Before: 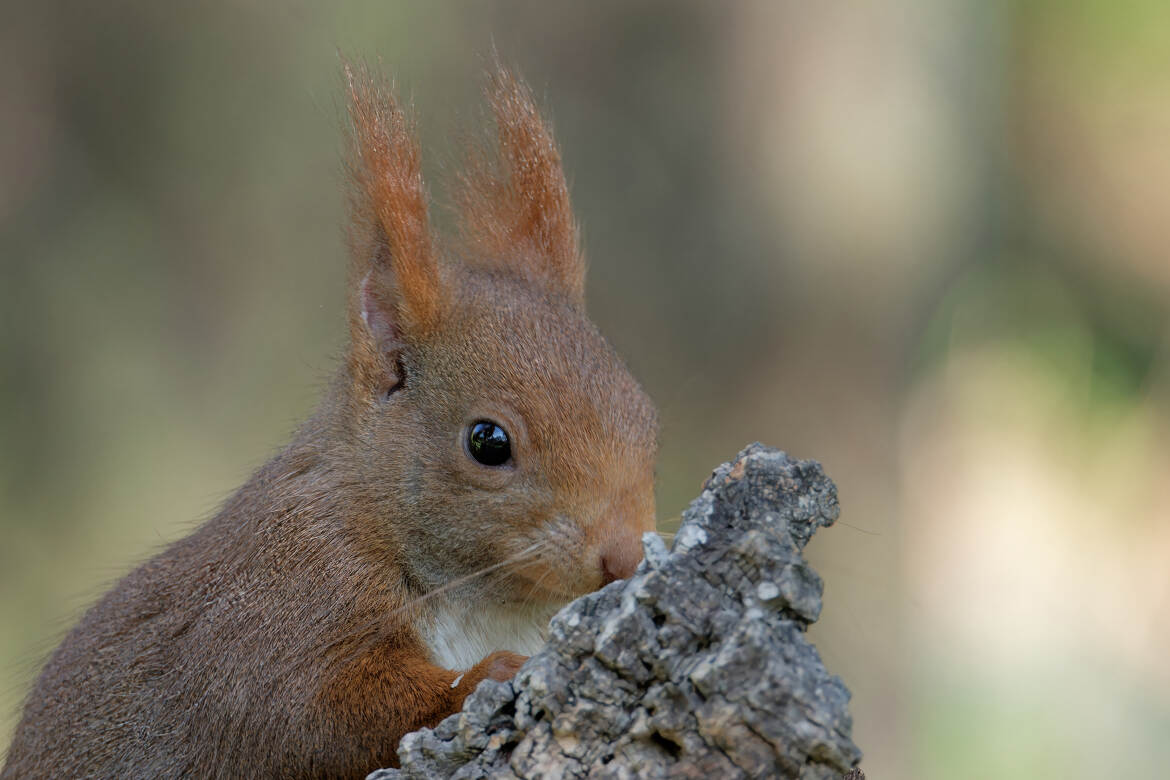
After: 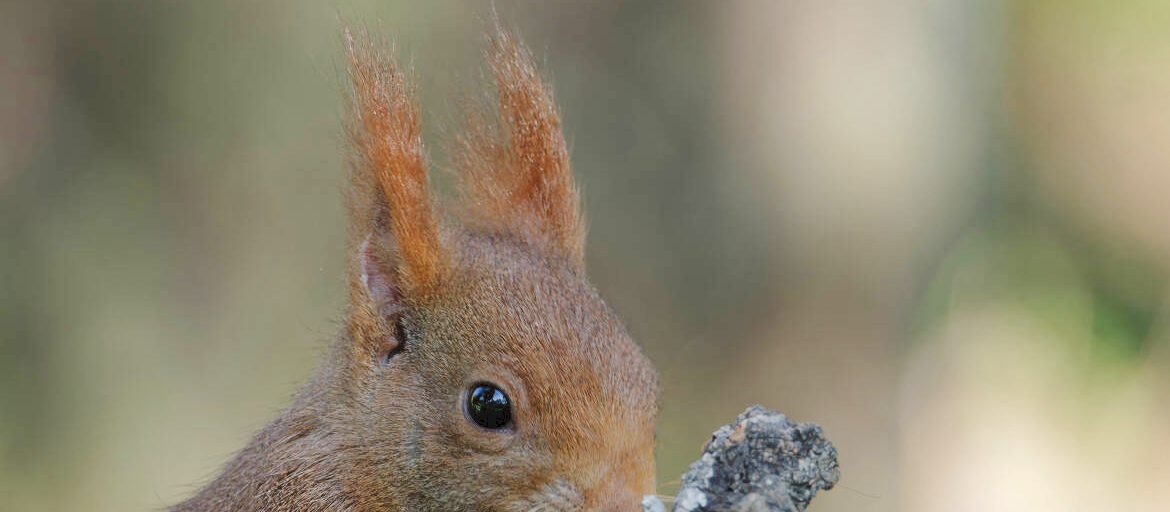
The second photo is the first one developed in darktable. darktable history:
tone curve: curves: ch0 [(0, 0) (0.003, 0.06) (0.011, 0.071) (0.025, 0.085) (0.044, 0.104) (0.069, 0.123) (0.1, 0.146) (0.136, 0.167) (0.177, 0.205) (0.224, 0.248) (0.277, 0.309) (0.335, 0.384) (0.399, 0.467) (0.468, 0.553) (0.543, 0.633) (0.623, 0.698) (0.709, 0.769) (0.801, 0.841) (0.898, 0.912) (1, 1)], preserve colors none
crop and rotate: top 4.848%, bottom 29.503%
